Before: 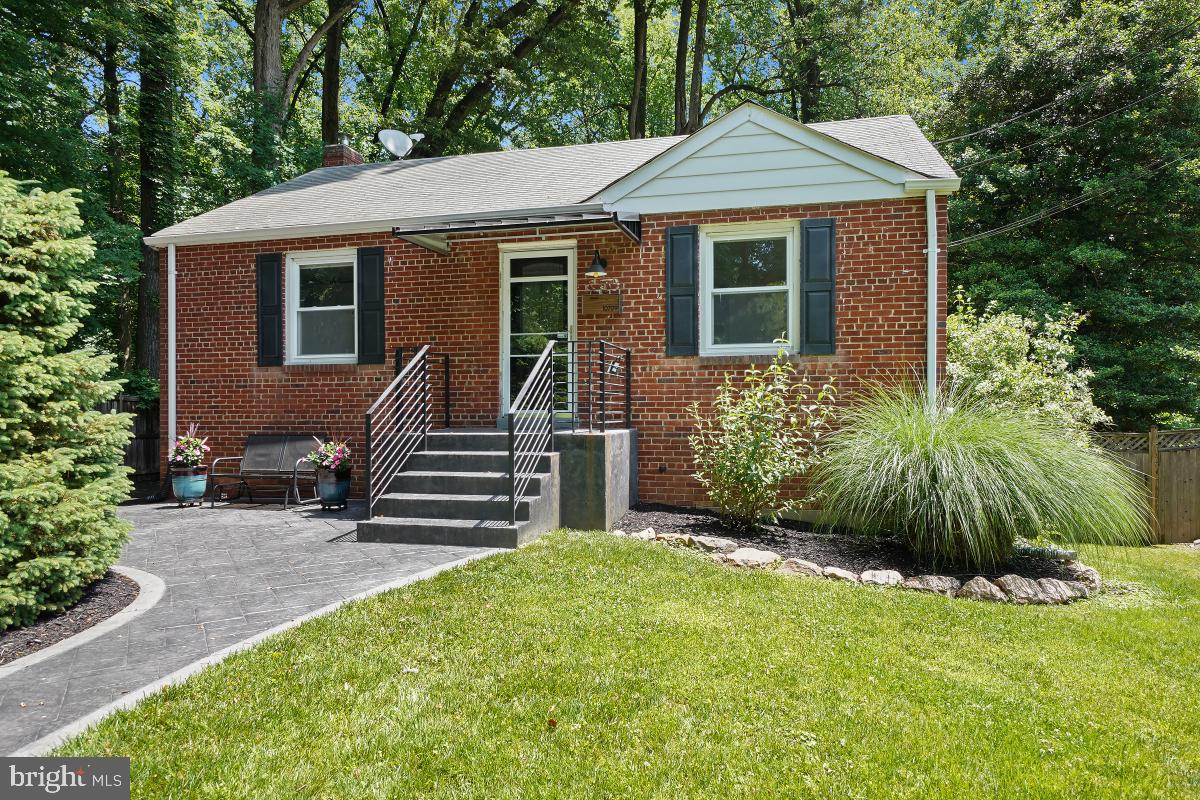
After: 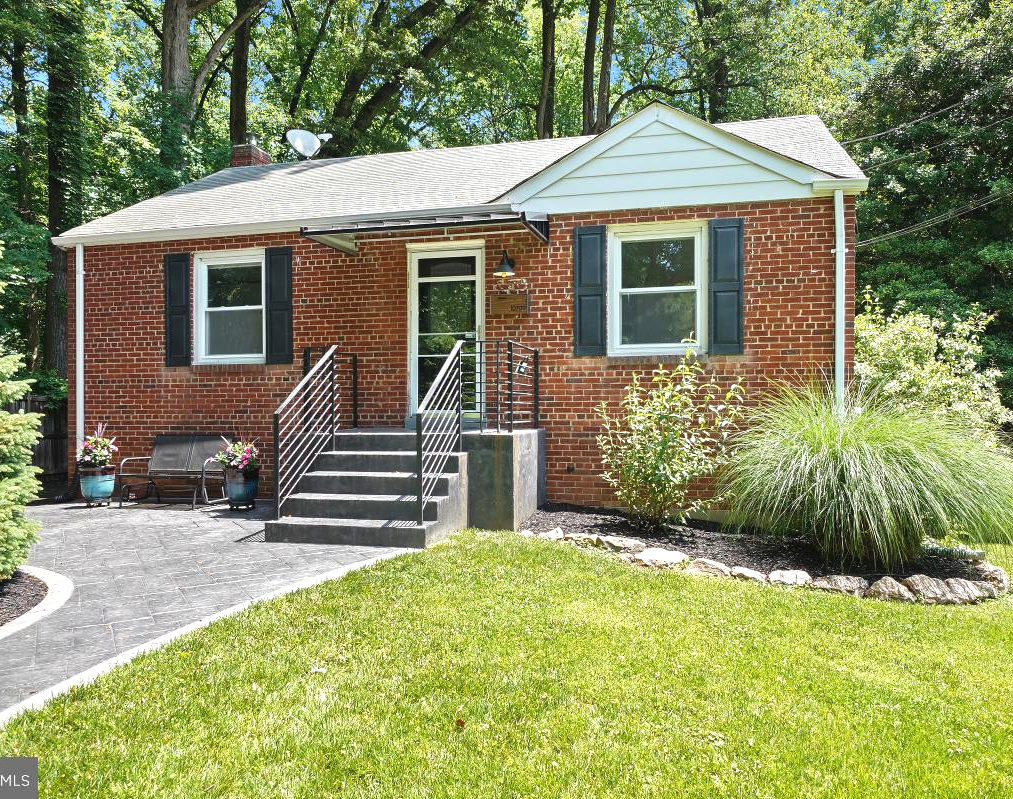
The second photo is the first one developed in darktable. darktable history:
exposure: black level correction -0.002, exposure 0.537 EV, compensate exposure bias true, compensate highlight preservation false
crop: left 7.686%, right 7.816%
